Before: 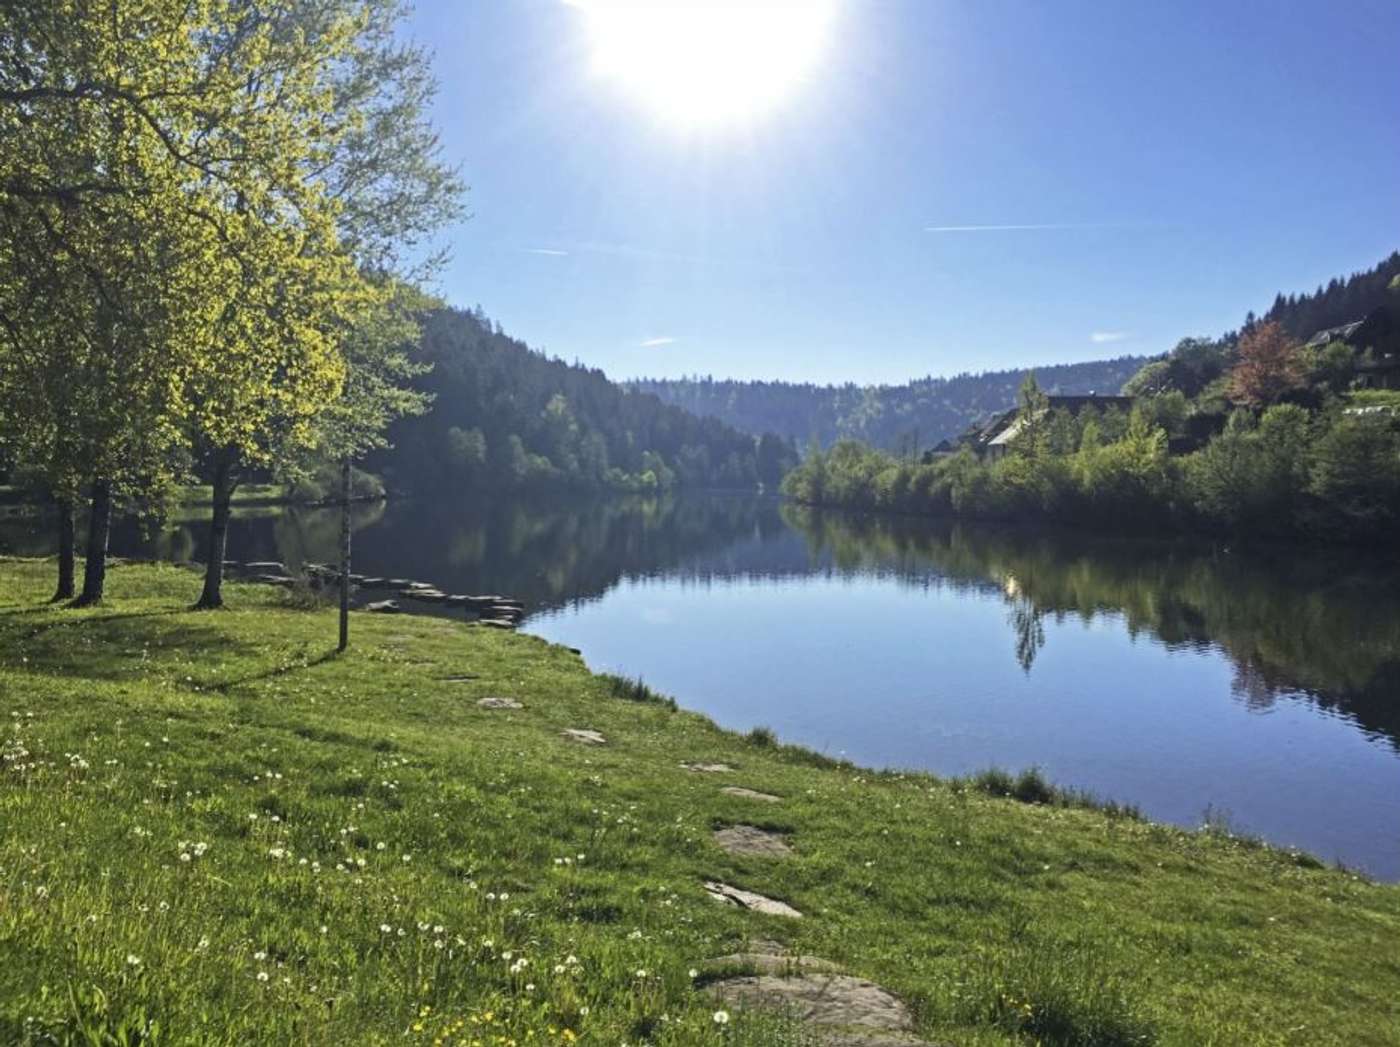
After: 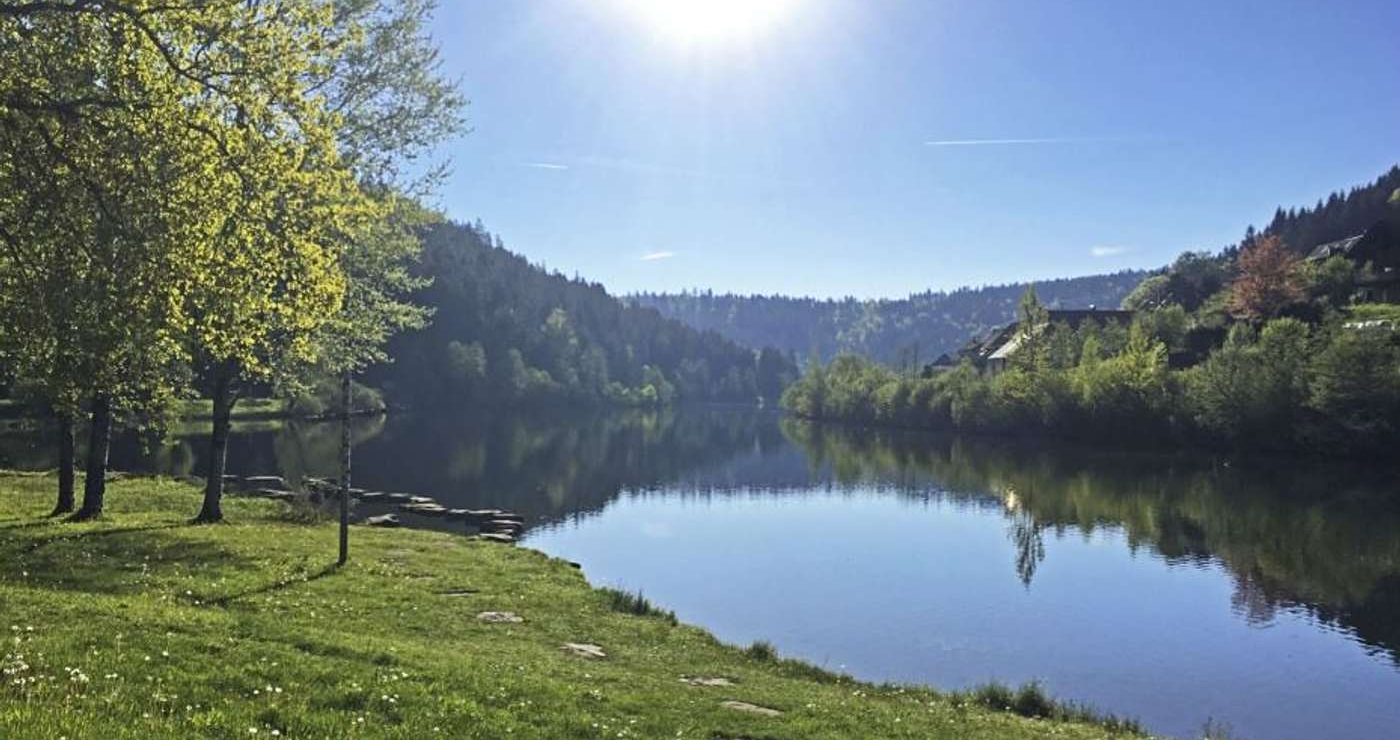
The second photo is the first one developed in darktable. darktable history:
sharpen: amount 0.2
crop and rotate: top 8.293%, bottom 20.996%
